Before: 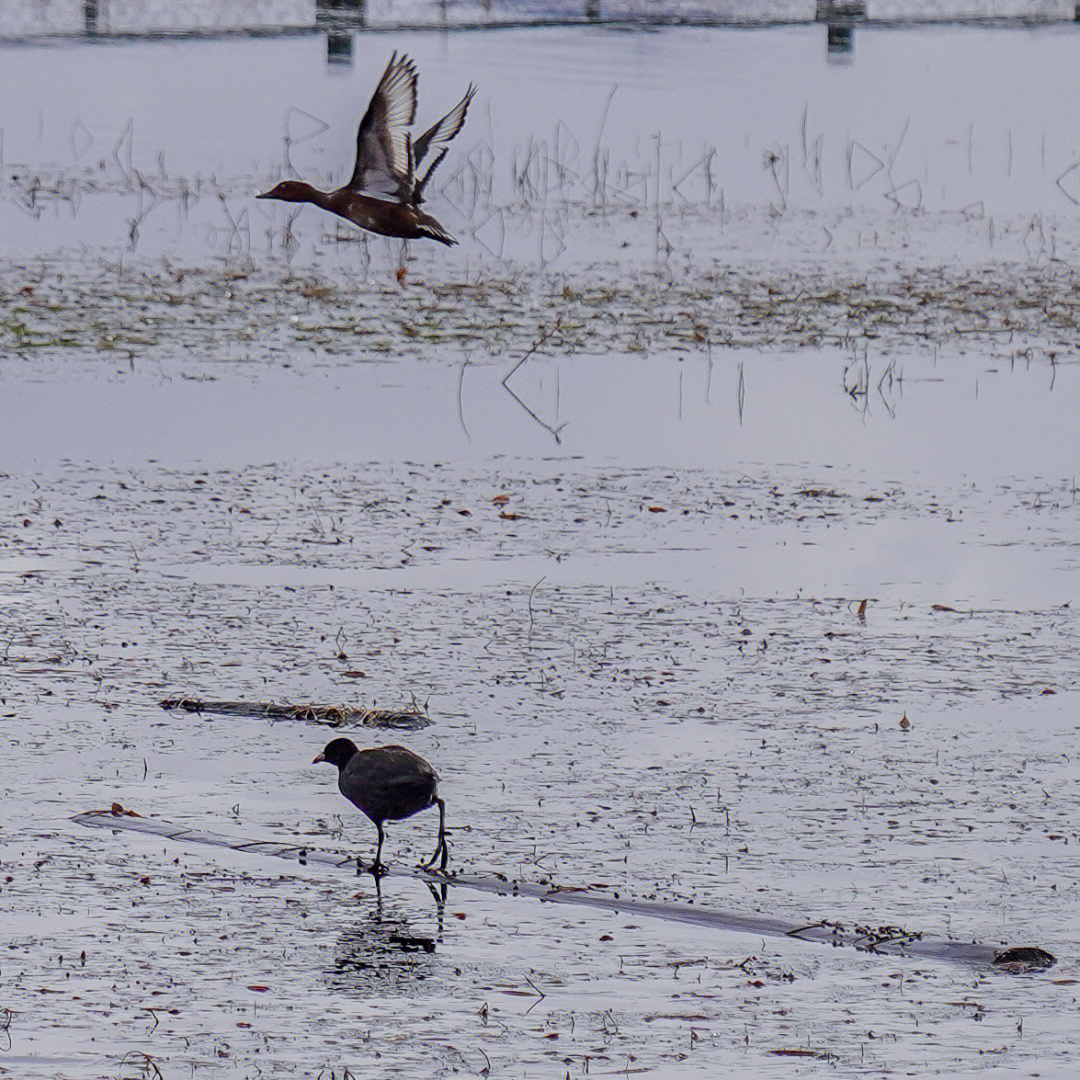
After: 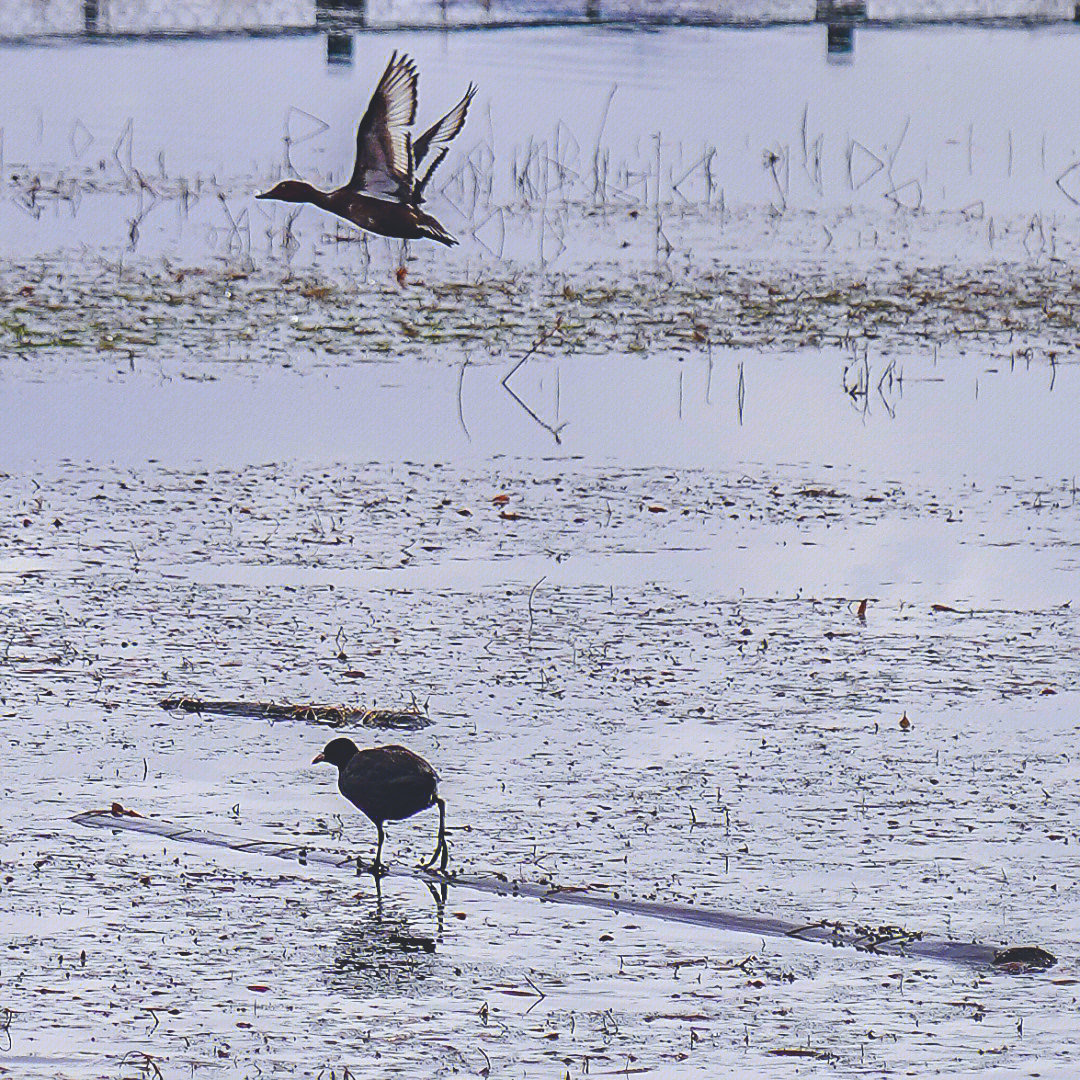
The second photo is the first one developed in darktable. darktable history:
color balance rgb: global offset › chroma 0.096%, global offset › hue 253.88°, perceptual saturation grading › global saturation -0.133%, perceptual brilliance grading › global brilliance 14.933%, perceptual brilliance grading › shadows -34.304%, global vibrance 15.887%, saturation formula JzAzBz (2021)
base curve: curves: ch0 [(0, 0) (0.073, 0.04) (0.157, 0.139) (0.492, 0.492) (0.758, 0.758) (1, 1)], preserve colors none
tone equalizer: -8 EV -0.387 EV, -7 EV -0.381 EV, -6 EV -0.316 EV, -5 EV -0.227 EV, -3 EV 0.219 EV, -2 EV 0.322 EV, -1 EV 0.388 EV, +0 EV 0.402 EV
exposure: compensate exposure bias true, compensate highlight preservation false
sharpen: radius 1.882, amount 0.403, threshold 1.346
local contrast: detail 69%
shadows and highlights: shadows 32.44, highlights -47.21, compress 49.74%, soften with gaussian
haze removal: compatibility mode true, adaptive false
